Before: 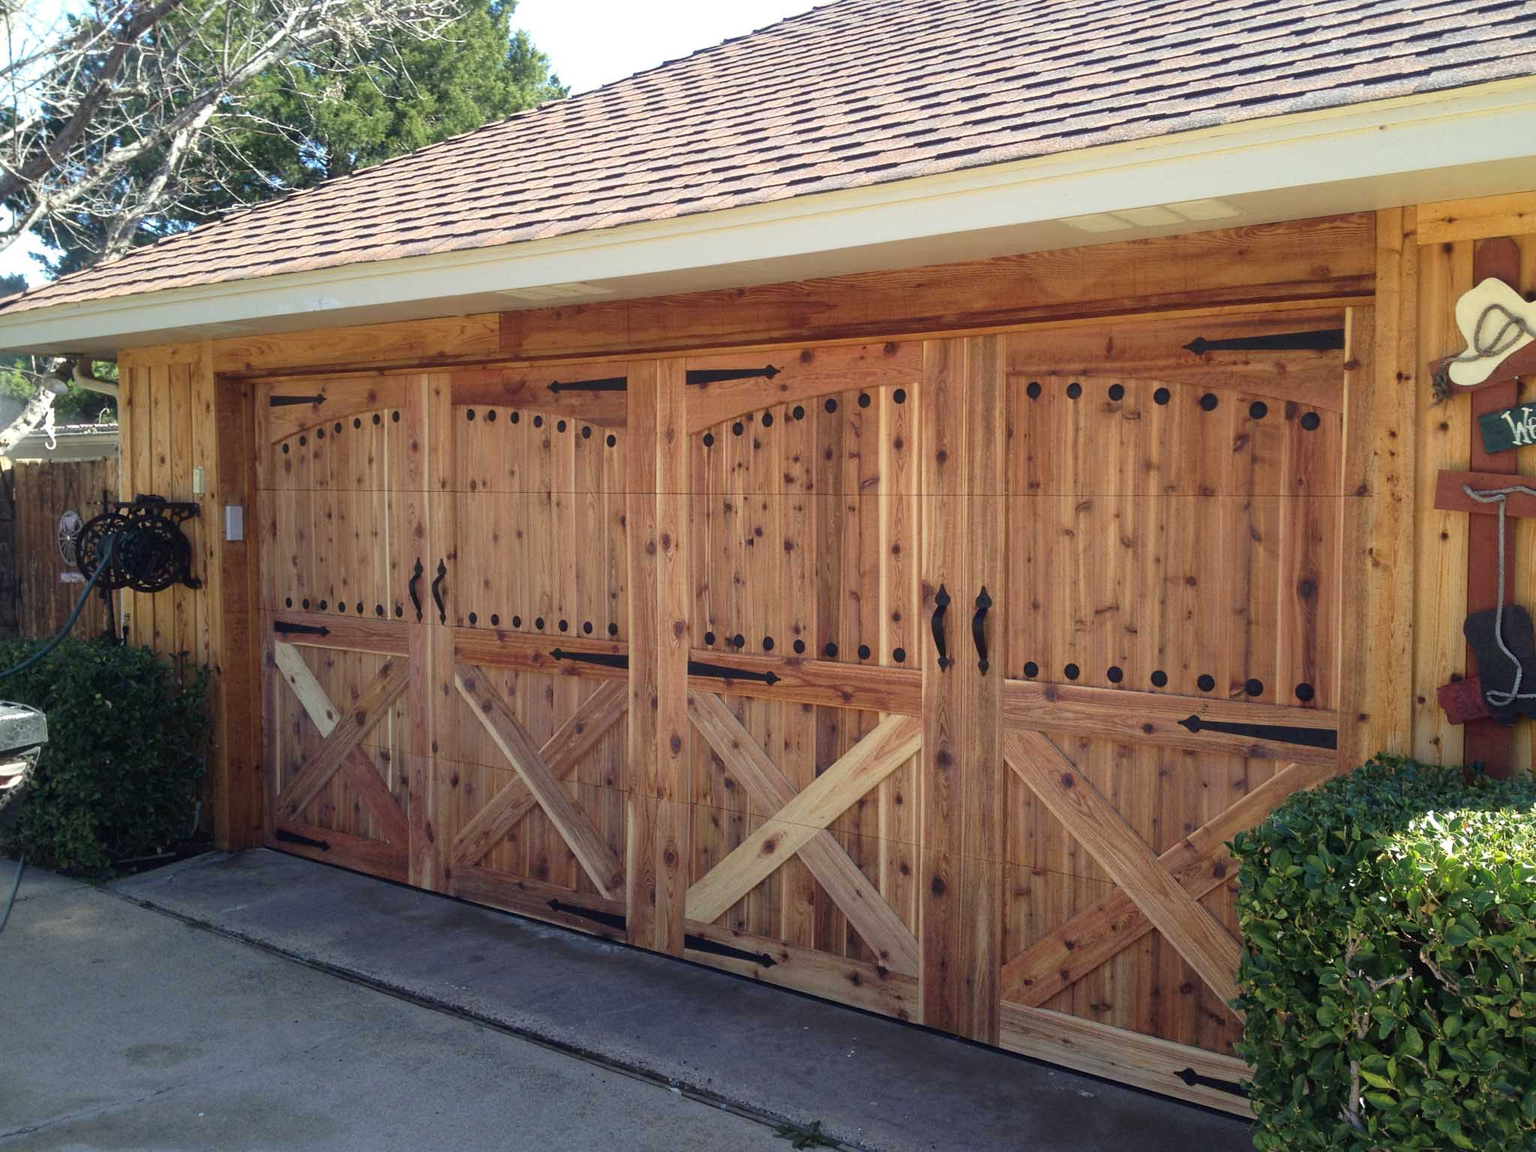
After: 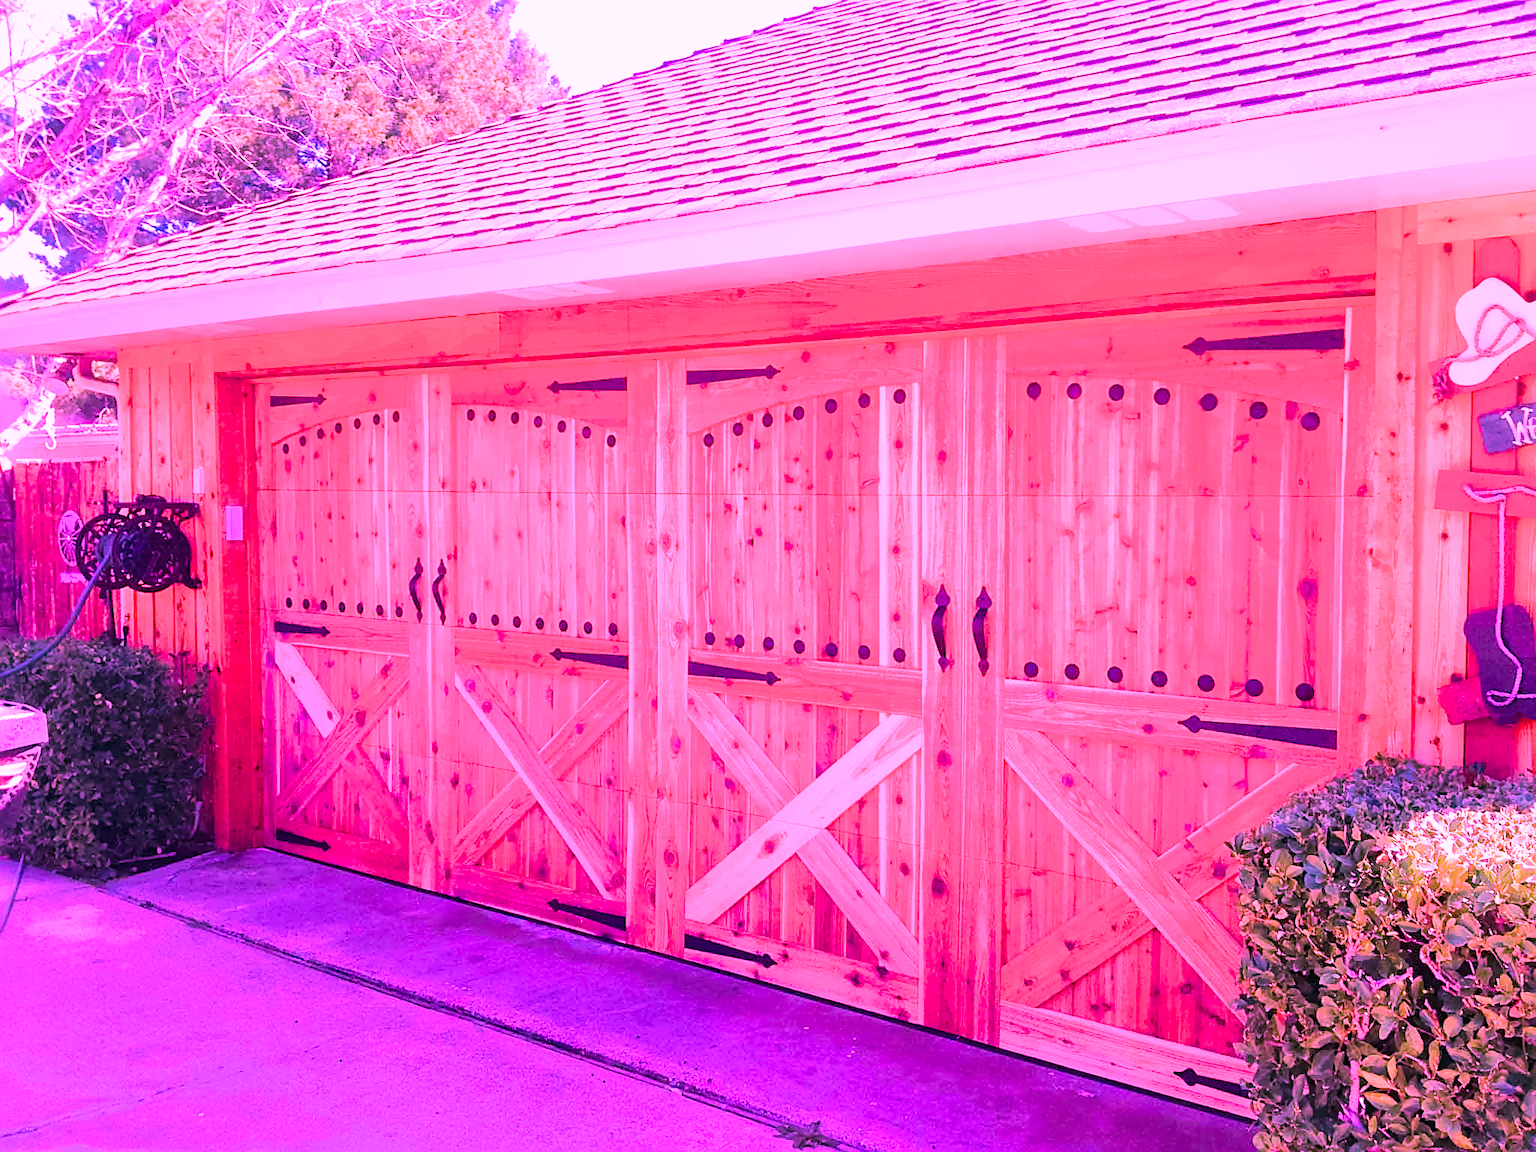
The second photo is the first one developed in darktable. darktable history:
color balance rgb: linear chroma grading › global chroma 9%, perceptual saturation grading › global saturation 36%, perceptual saturation grading › shadows 35%, perceptual brilliance grading › global brilliance 15%, perceptual brilliance grading › shadows -35%, global vibrance 15%
denoise (profiled): patch size 2, strength 1.125, preserve shadows 1.03, bias correction -0.346, scattering 0.272, a [-1, 0, 0], b [0, 0, 0], compensate highlight preservation false
filmic rgb: black relative exposure -7.15 EV, white relative exposure 5.36 EV, hardness 3.02, color science v6 (2022)
highlight reconstruction: iterations 1, diameter of reconstruction 64 px
lens correction: scale 1, crop 1, focal 16, aperture 7.1, distance 2.49, camera "Canon EOS RP", lens "Canon RF 16mm F2.8 STM"
raw denoise: x [[0, 0.25, 0.5, 0.75, 1] ×4]
sharpen: on, module defaults
white balance: red 2, blue 1.673
color correction: highlights a* 15.03, highlights b* -25.07
exposure: black level correction 0, exposure 1.55 EV, compensate exposure bias true, compensate highlight preservation false
